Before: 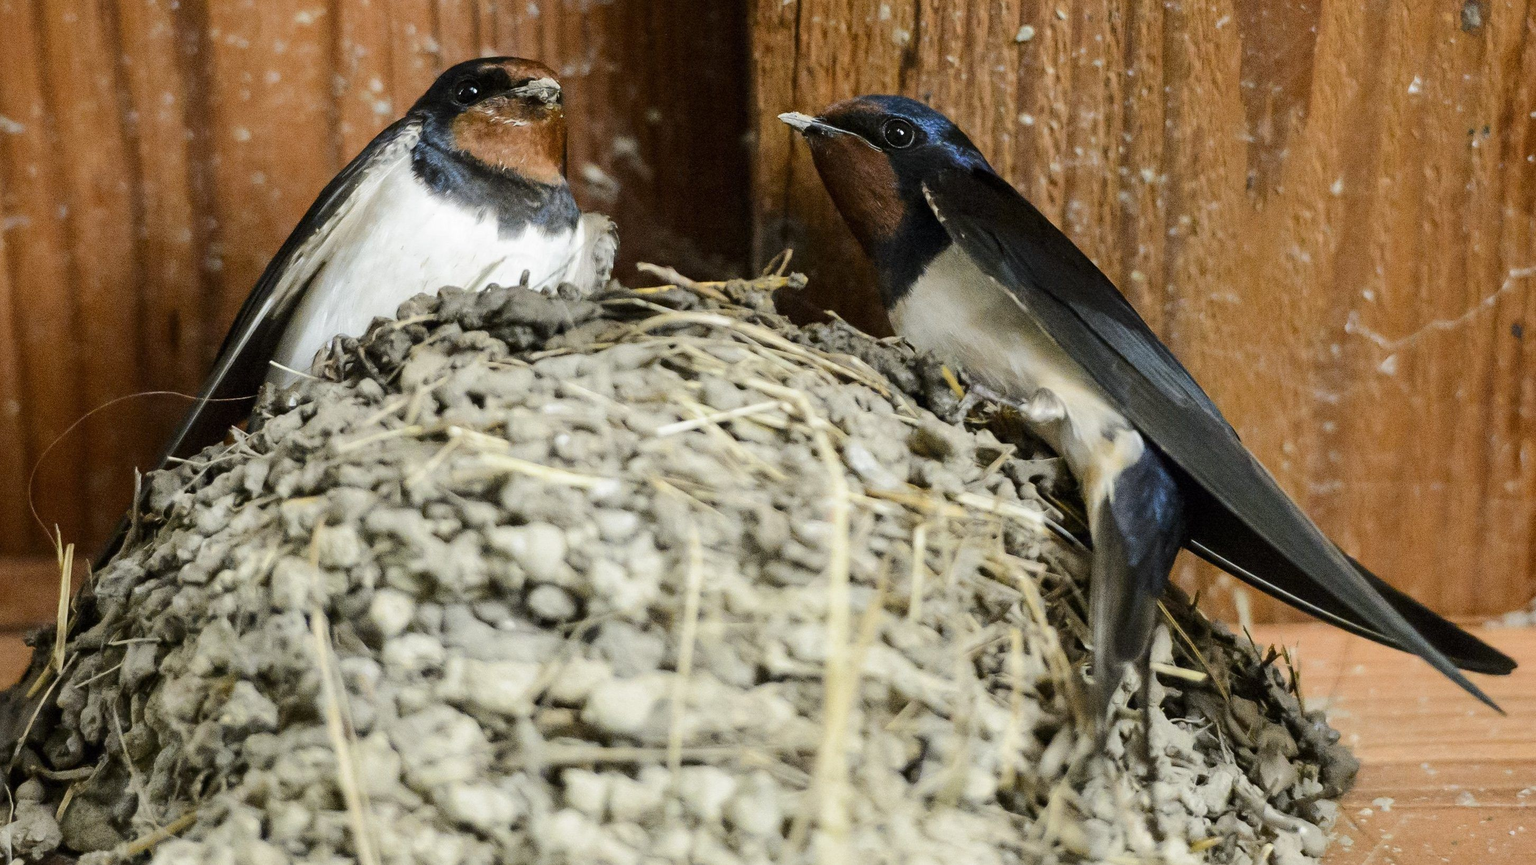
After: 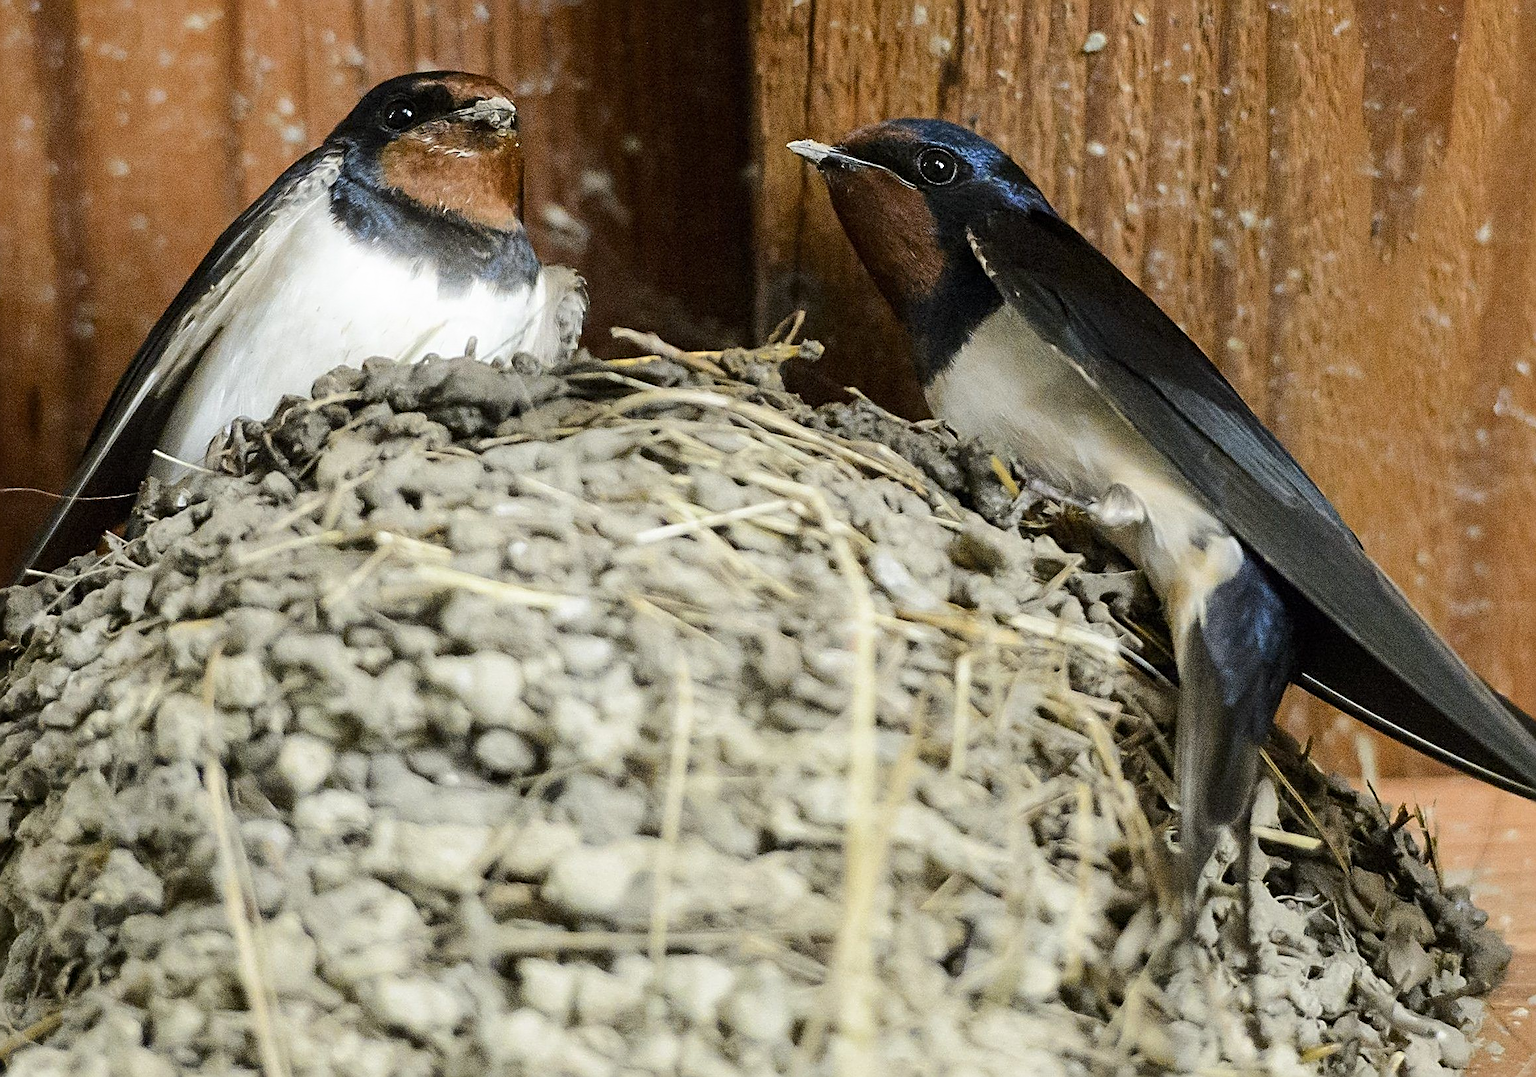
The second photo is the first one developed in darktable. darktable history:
sharpen: radius 2.543, amount 0.636
crop and rotate: left 9.597%, right 10.195%
bloom: size 9%, threshold 100%, strength 7%
